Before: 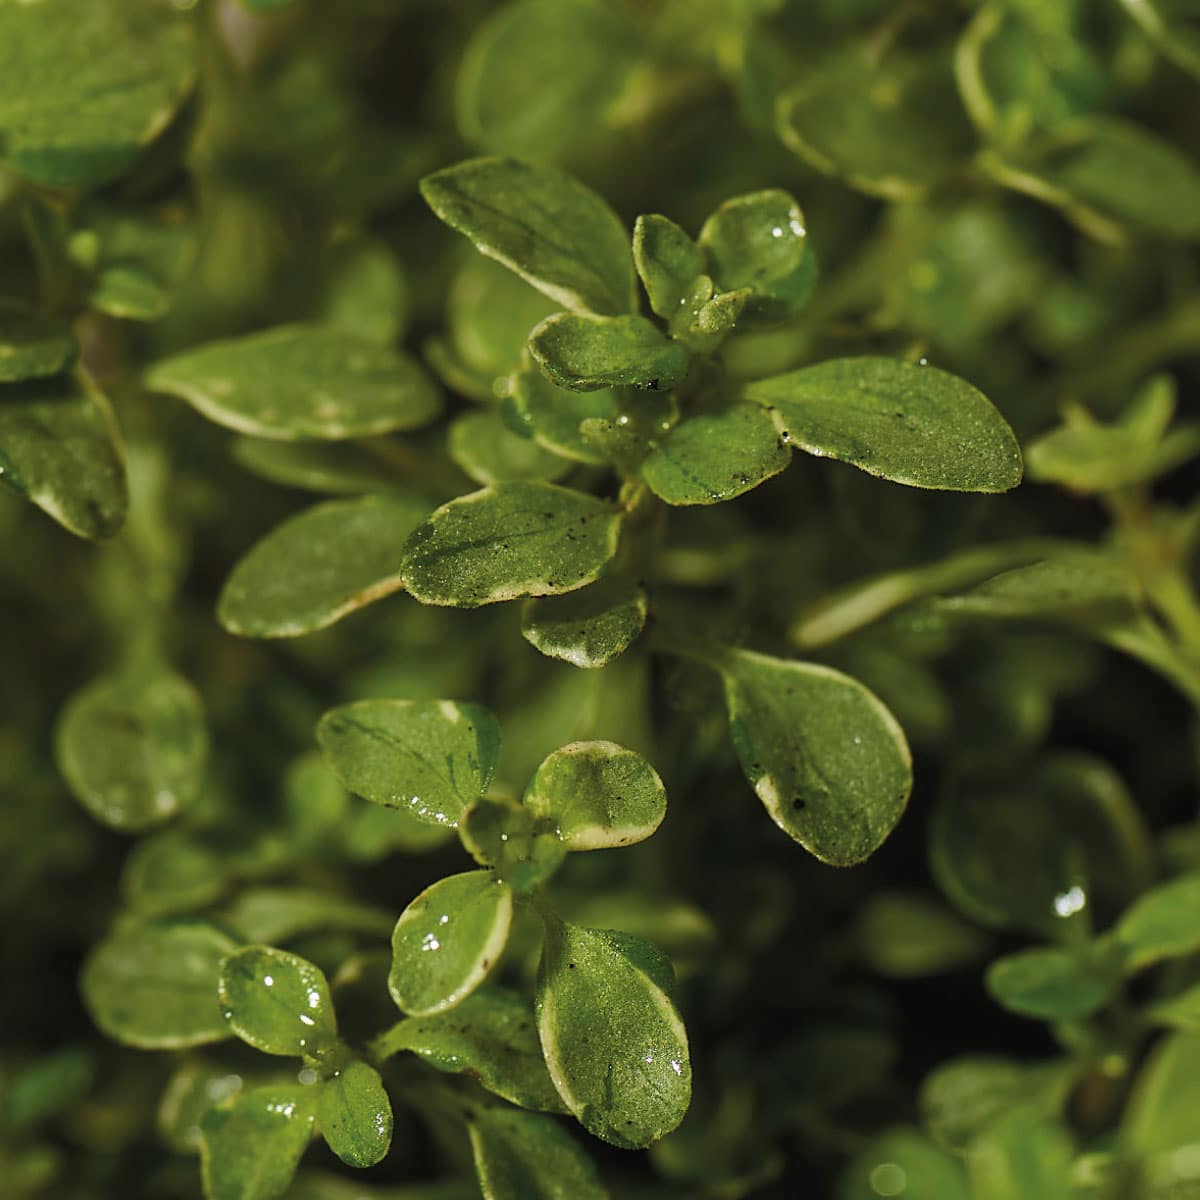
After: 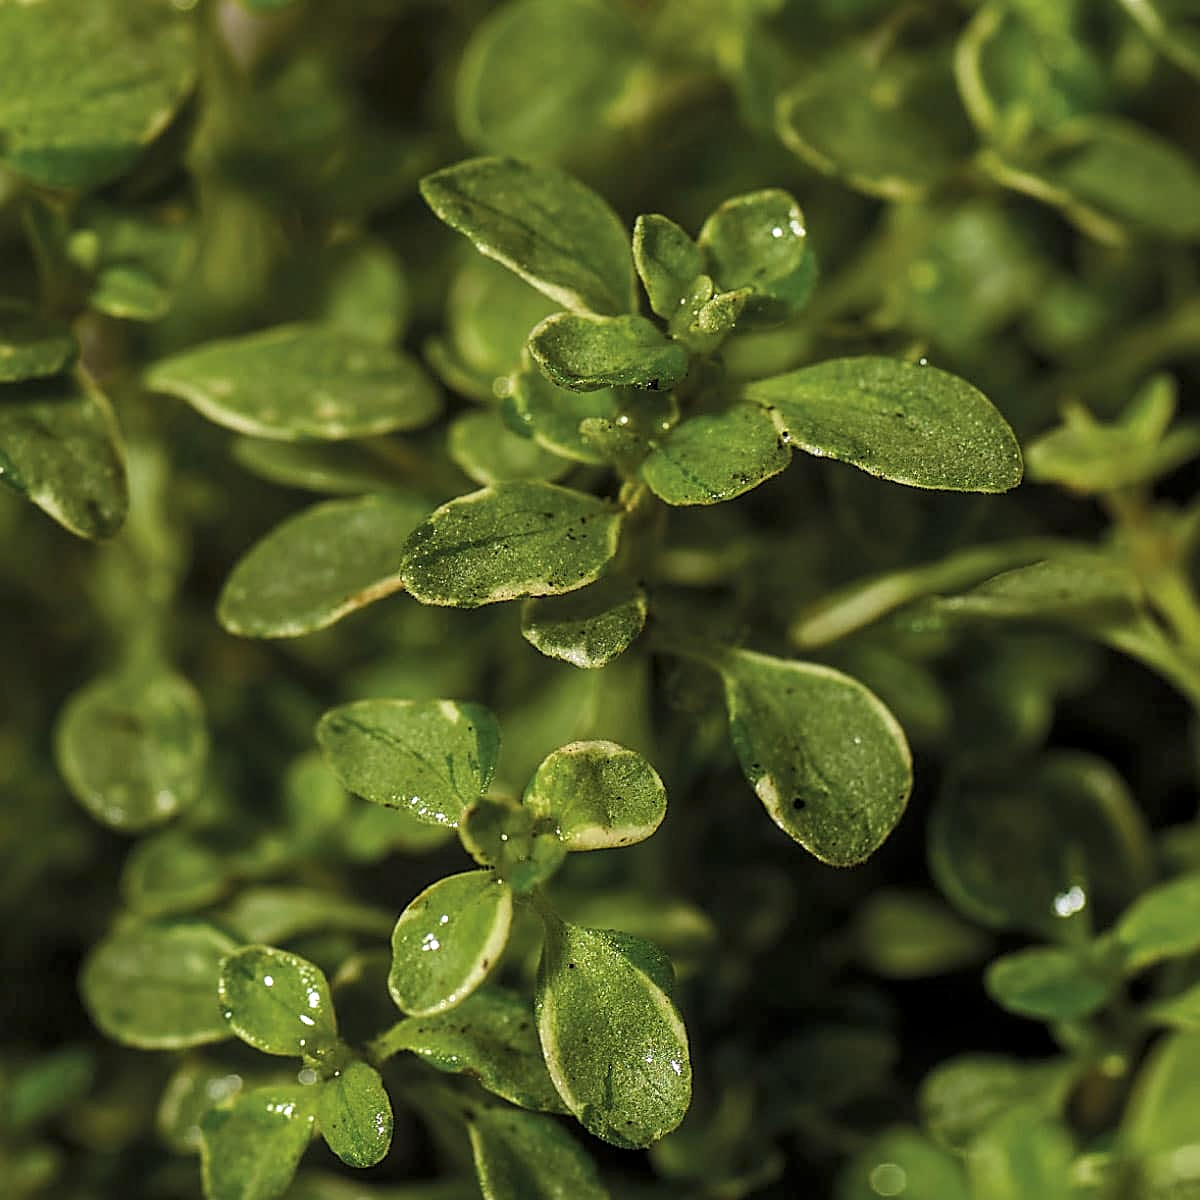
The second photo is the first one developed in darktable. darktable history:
exposure: exposure 0.131 EV, compensate highlight preservation false
white balance: emerald 1
local contrast: on, module defaults
sharpen: on, module defaults
